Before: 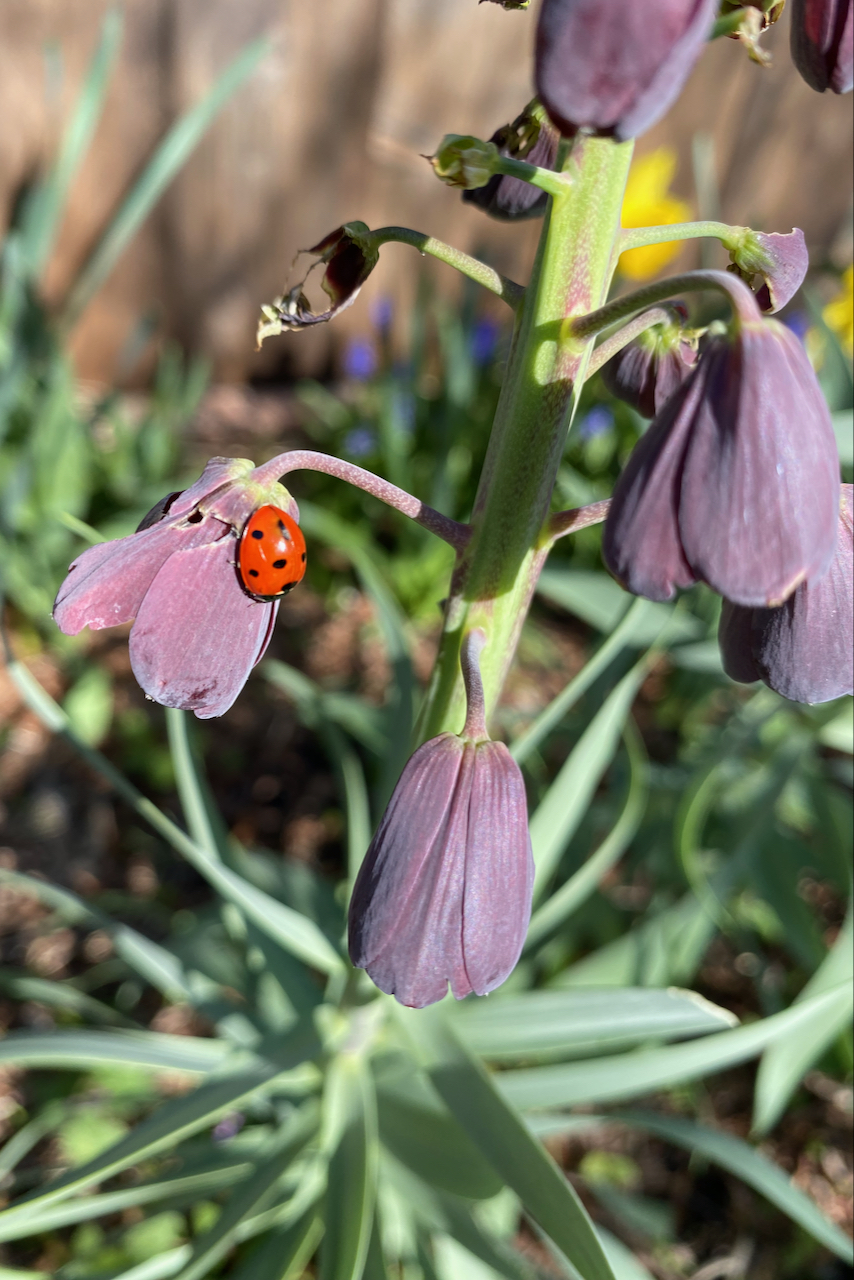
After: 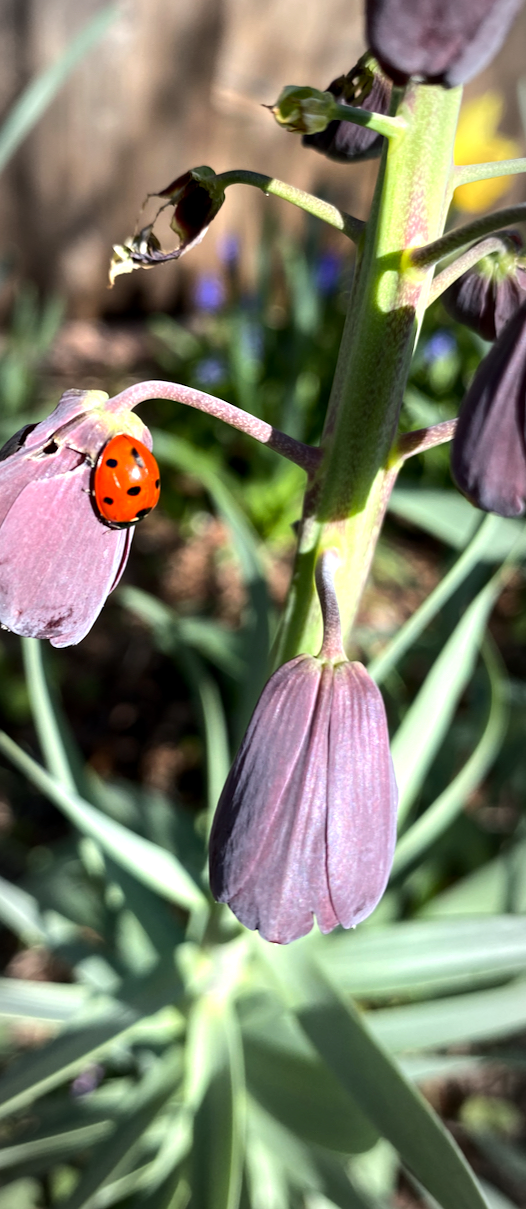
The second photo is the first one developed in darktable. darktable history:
crop and rotate: left 14.292%, right 19.041%
rotate and perspective: rotation -1.68°, lens shift (vertical) -0.146, crop left 0.049, crop right 0.912, crop top 0.032, crop bottom 0.96
vignetting: fall-off radius 70%, automatic ratio true
tone equalizer: -8 EV -0.75 EV, -7 EV -0.7 EV, -6 EV -0.6 EV, -5 EV -0.4 EV, -3 EV 0.4 EV, -2 EV 0.6 EV, -1 EV 0.7 EV, +0 EV 0.75 EV, edges refinement/feathering 500, mask exposure compensation -1.57 EV, preserve details no
